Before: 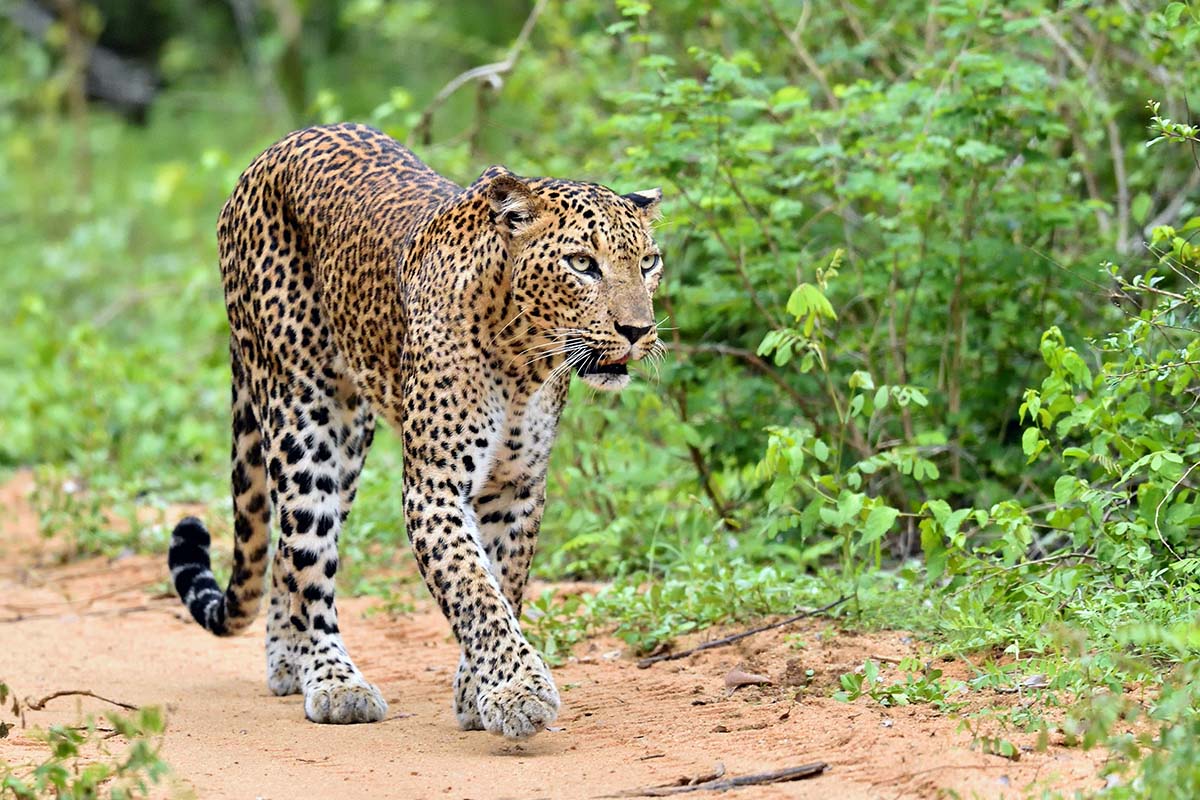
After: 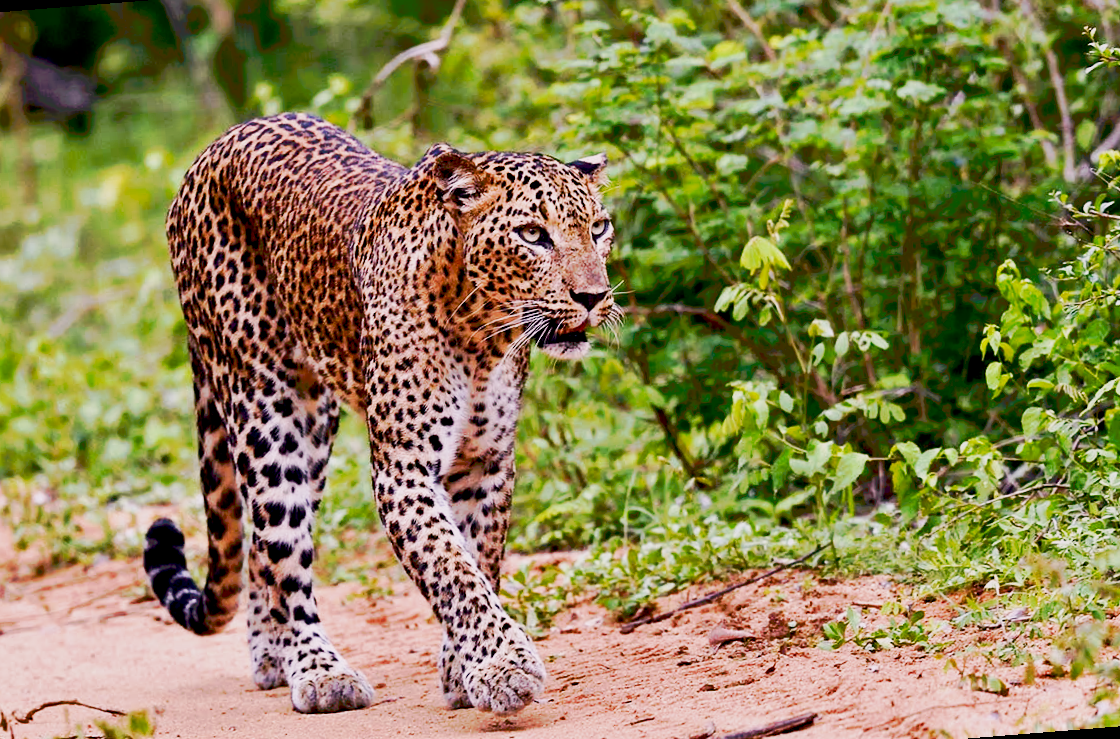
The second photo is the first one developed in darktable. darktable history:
filmic rgb: black relative exposure -5 EV, white relative exposure 3.5 EV, hardness 3.19, contrast 1.3, highlights saturation mix -50%
contrast brightness saturation: brightness -0.52
tone curve: curves: ch0 [(0, 0) (0.003, 0.055) (0.011, 0.111) (0.025, 0.126) (0.044, 0.169) (0.069, 0.215) (0.1, 0.199) (0.136, 0.207) (0.177, 0.259) (0.224, 0.327) (0.277, 0.361) (0.335, 0.431) (0.399, 0.501) (0.468, 0.589) (0.543, 0.683) (0.623, 0.73) (0.709, 0.796) (0.801, 0.863) (0.898, 0.921) (1, 1)], preserve colors none
local contrast: mode bilateral grid, contrast 10, coarseness 25, detail 110%, midtone range 0.2
rotate and perspective: rotation -4.57°, crop left 0.054, crop right 0.944, crop top 0.087, crop bottom 0.914
color balance rgb: perceptual saturation grading › global saturation 35%, perceptual saturation grading › highlights -30%, perceptual saturation grading › shadows 35%, perceptual brilliance grading › global brilliance 3%, perceptual brilliance grading › highlights -3%, perceptual brilliance grading › shadows 3%
white balance: red 1.188, blue 1.11
